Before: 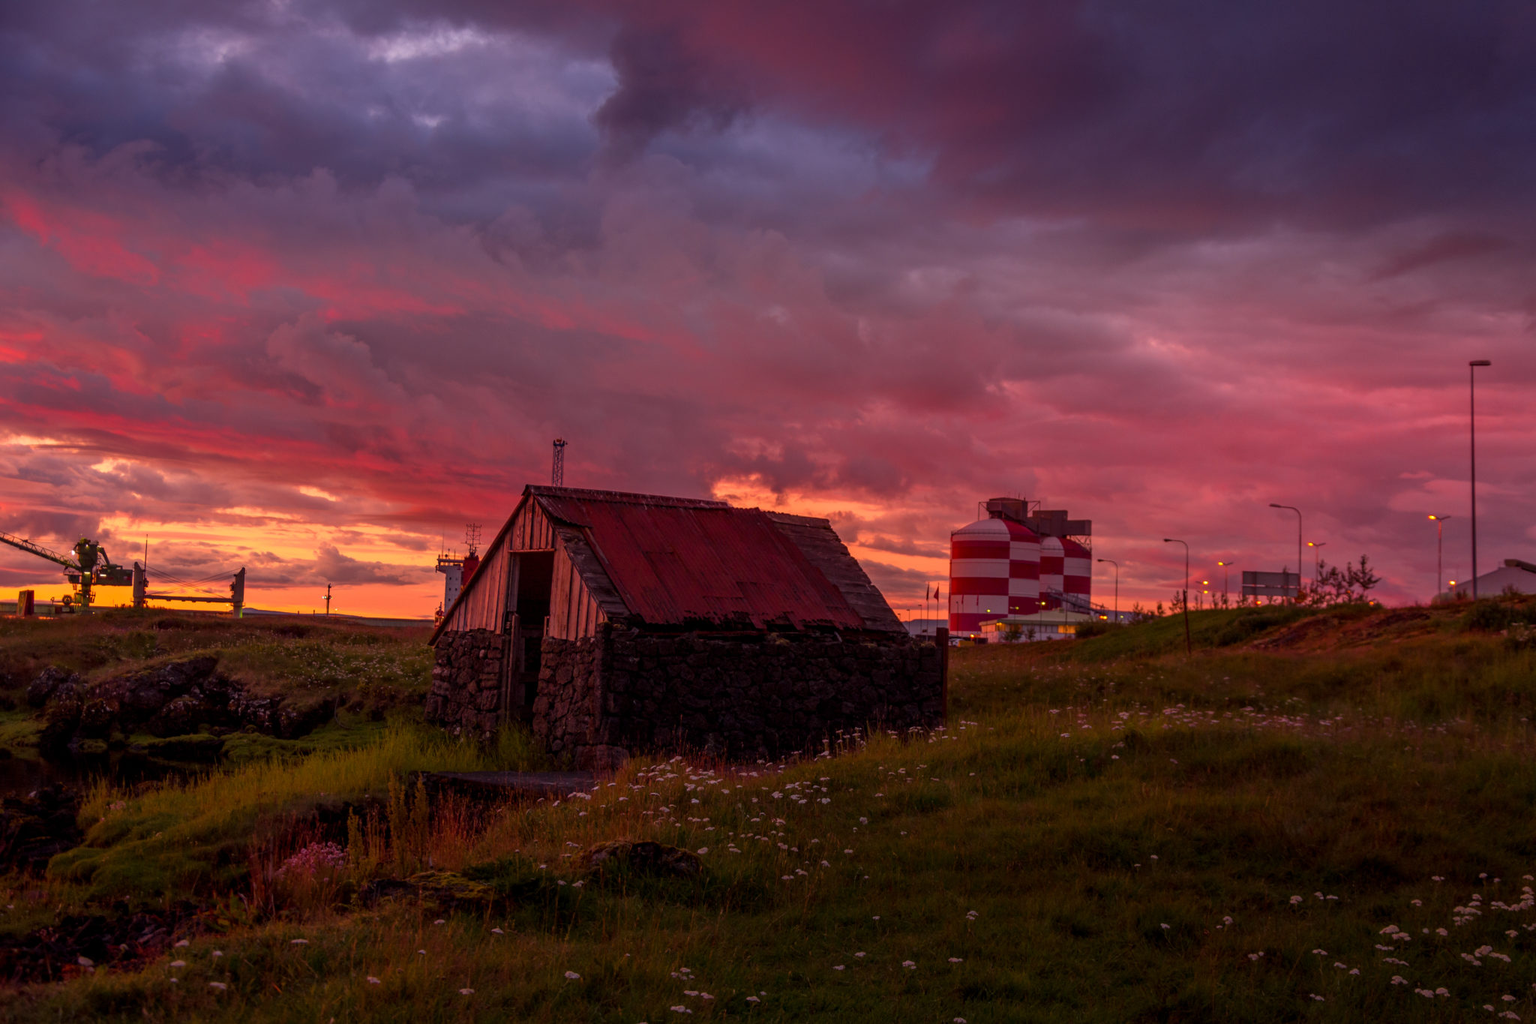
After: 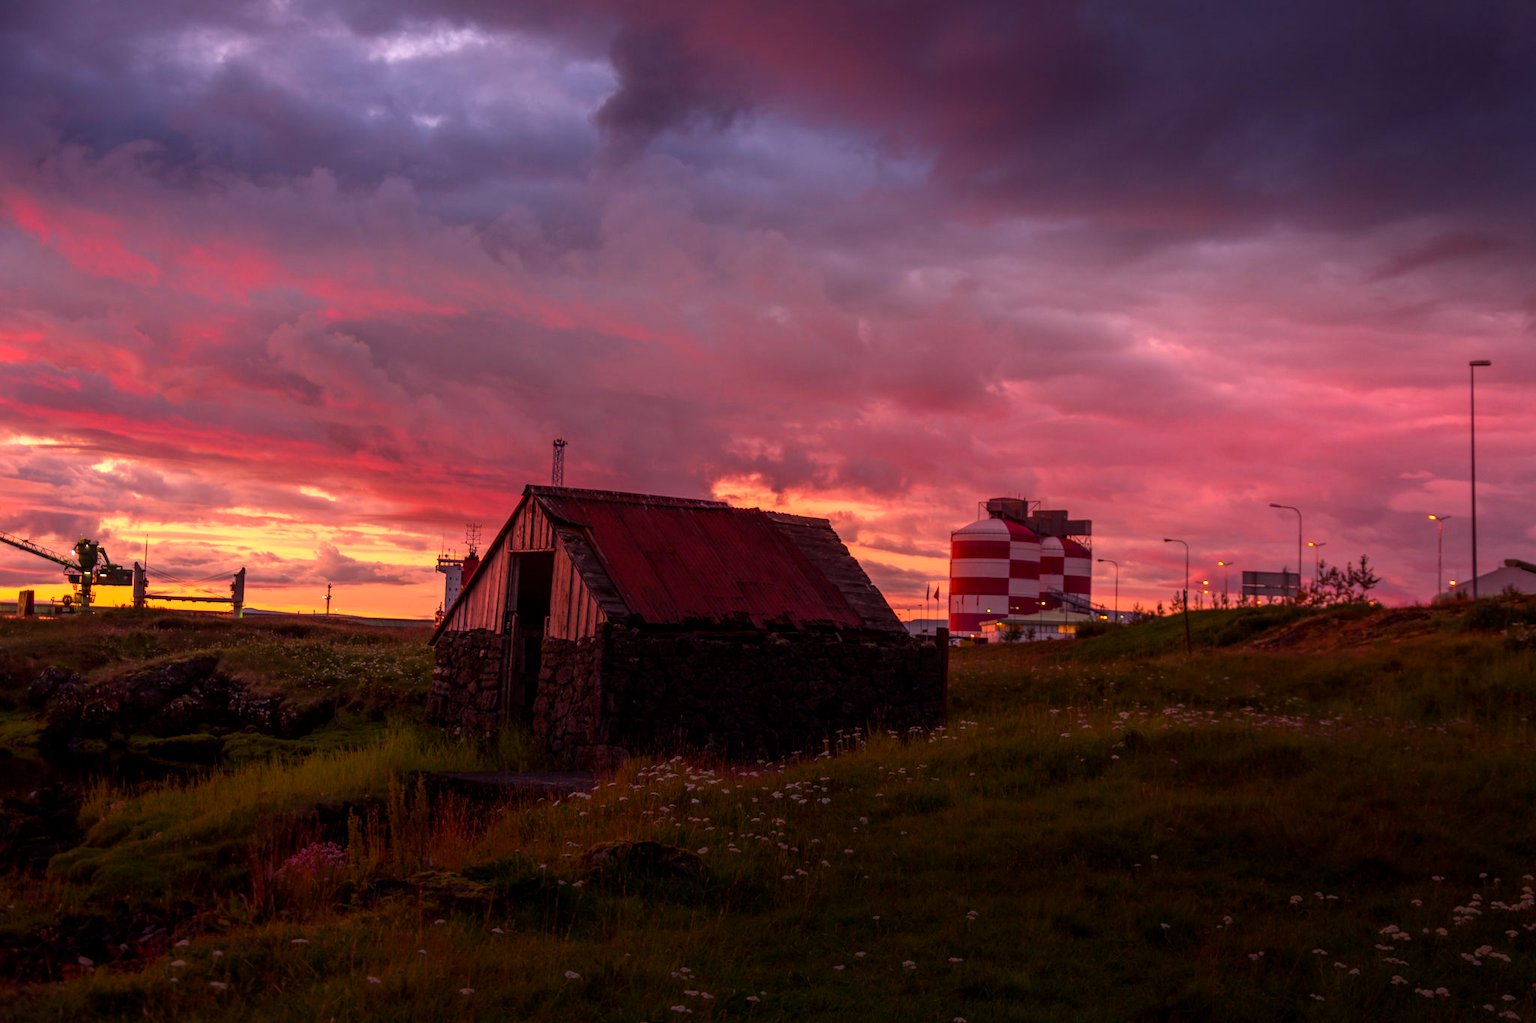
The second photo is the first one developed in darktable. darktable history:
tone equalizer: -8 EV -0.73 EV, -7 EV -0.712 EV, -6 EV -0.587 EV, -5 EV -0.4 EV, -3 EV 0.385 EV, -2 EV 0.6 EV, -1 EV 0.679 EV, +0 EV 0.772 EV, mask exposure compensation -0.492 EV
shadows and highlights: shadows -23.44, highlights 44.8, soften with gaussian
